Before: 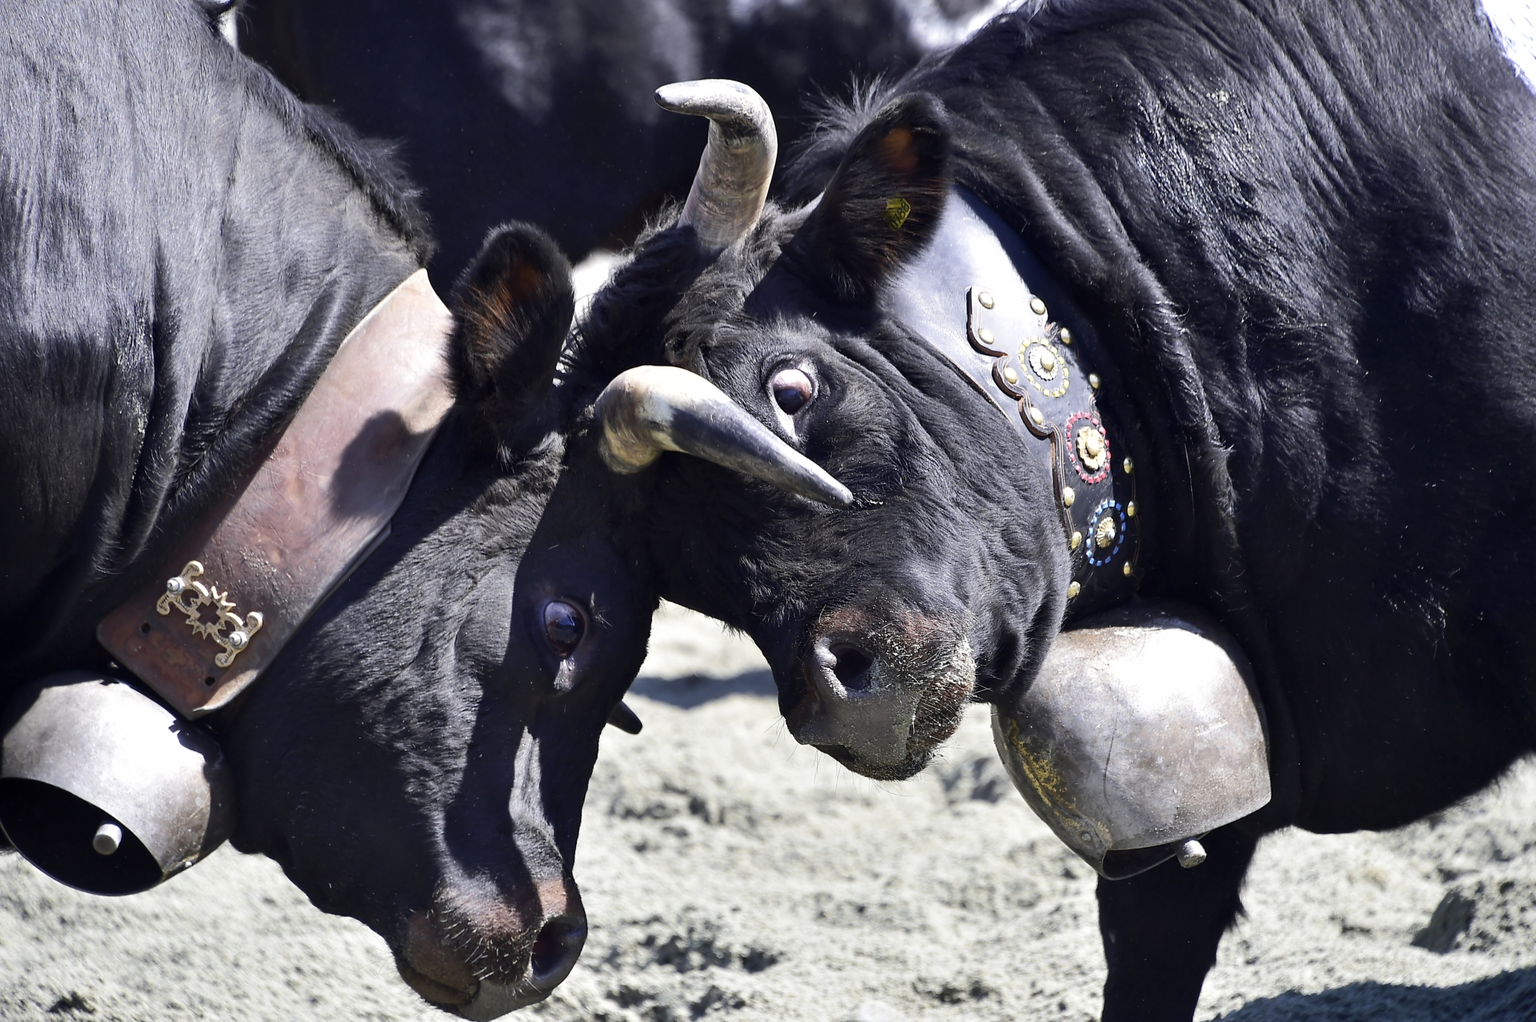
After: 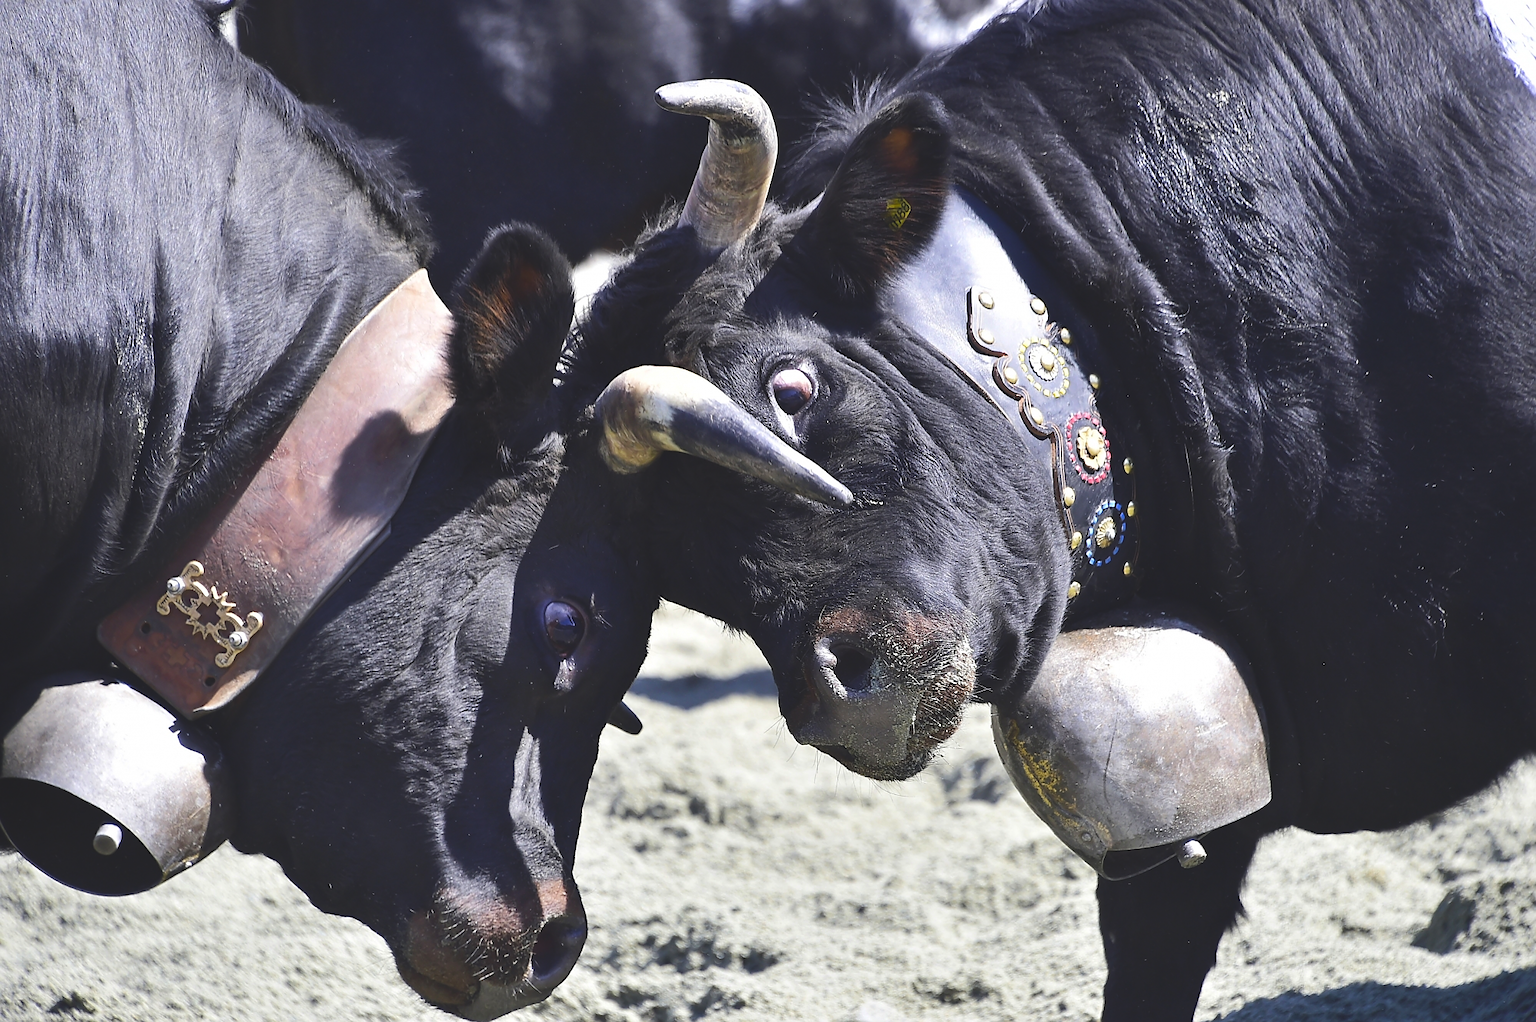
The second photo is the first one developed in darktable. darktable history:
color balance rgb: perceptual saturation grading › global saturation 25%, global vibrance 20%
exposure: black level correction -0.015, compensate highlight preservation false
sharpen: radius 0.969, amount 0.604
